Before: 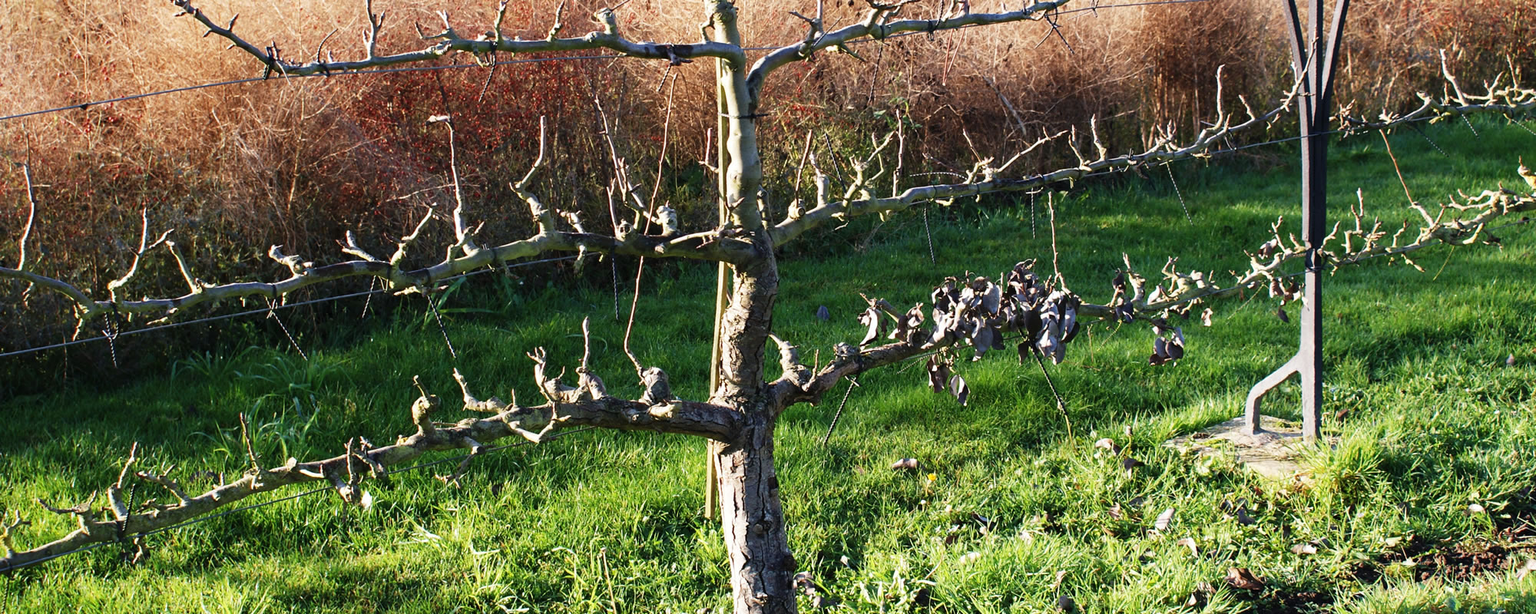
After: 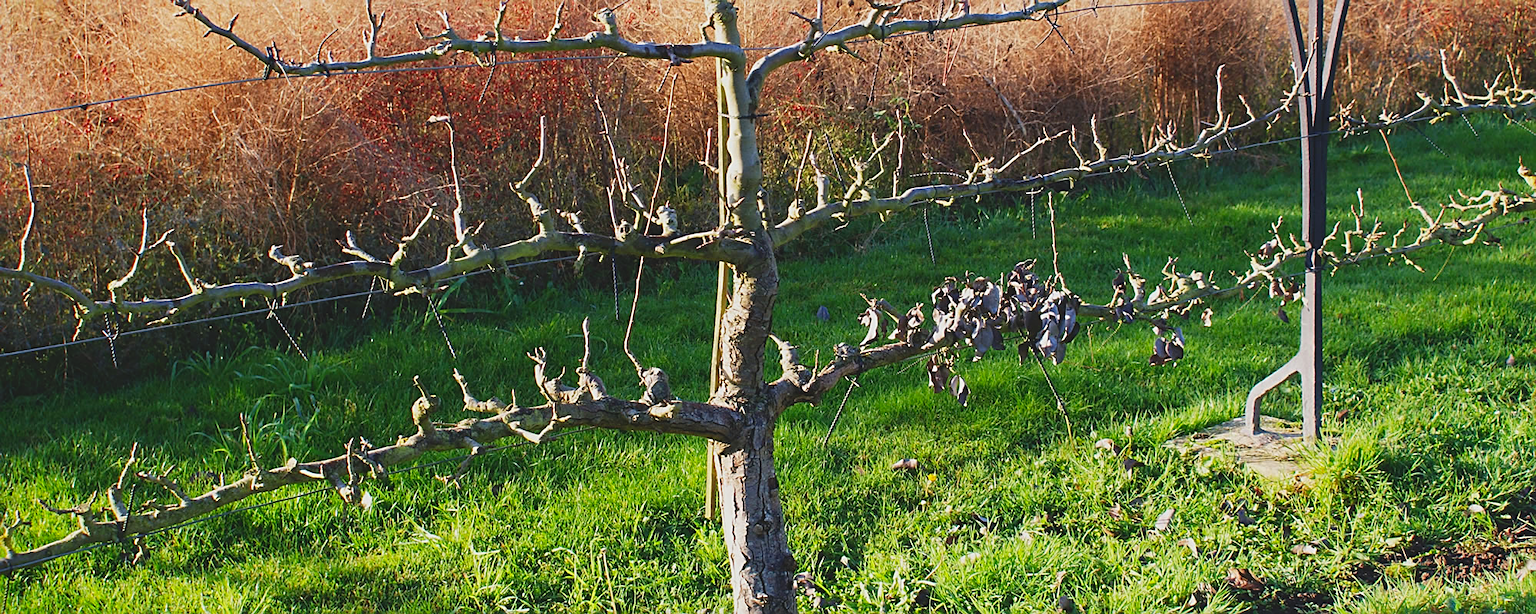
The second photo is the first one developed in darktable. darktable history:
contrast brightness saturation: contrast -0.19, saturation 0.19
sharpen: on, module defaults
